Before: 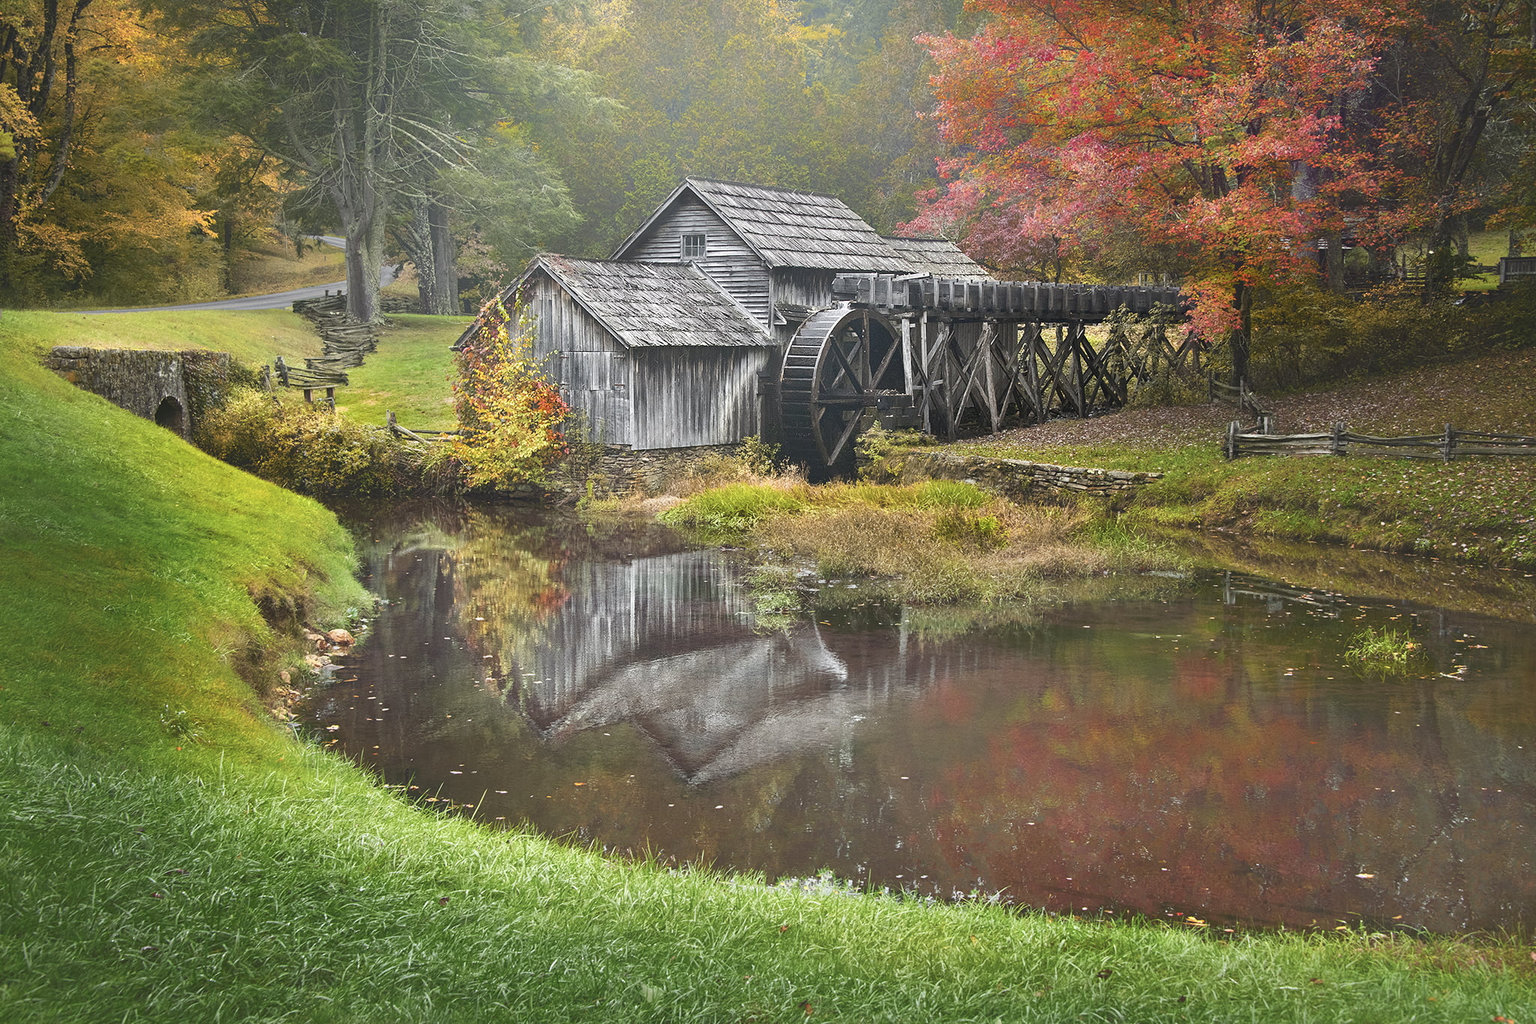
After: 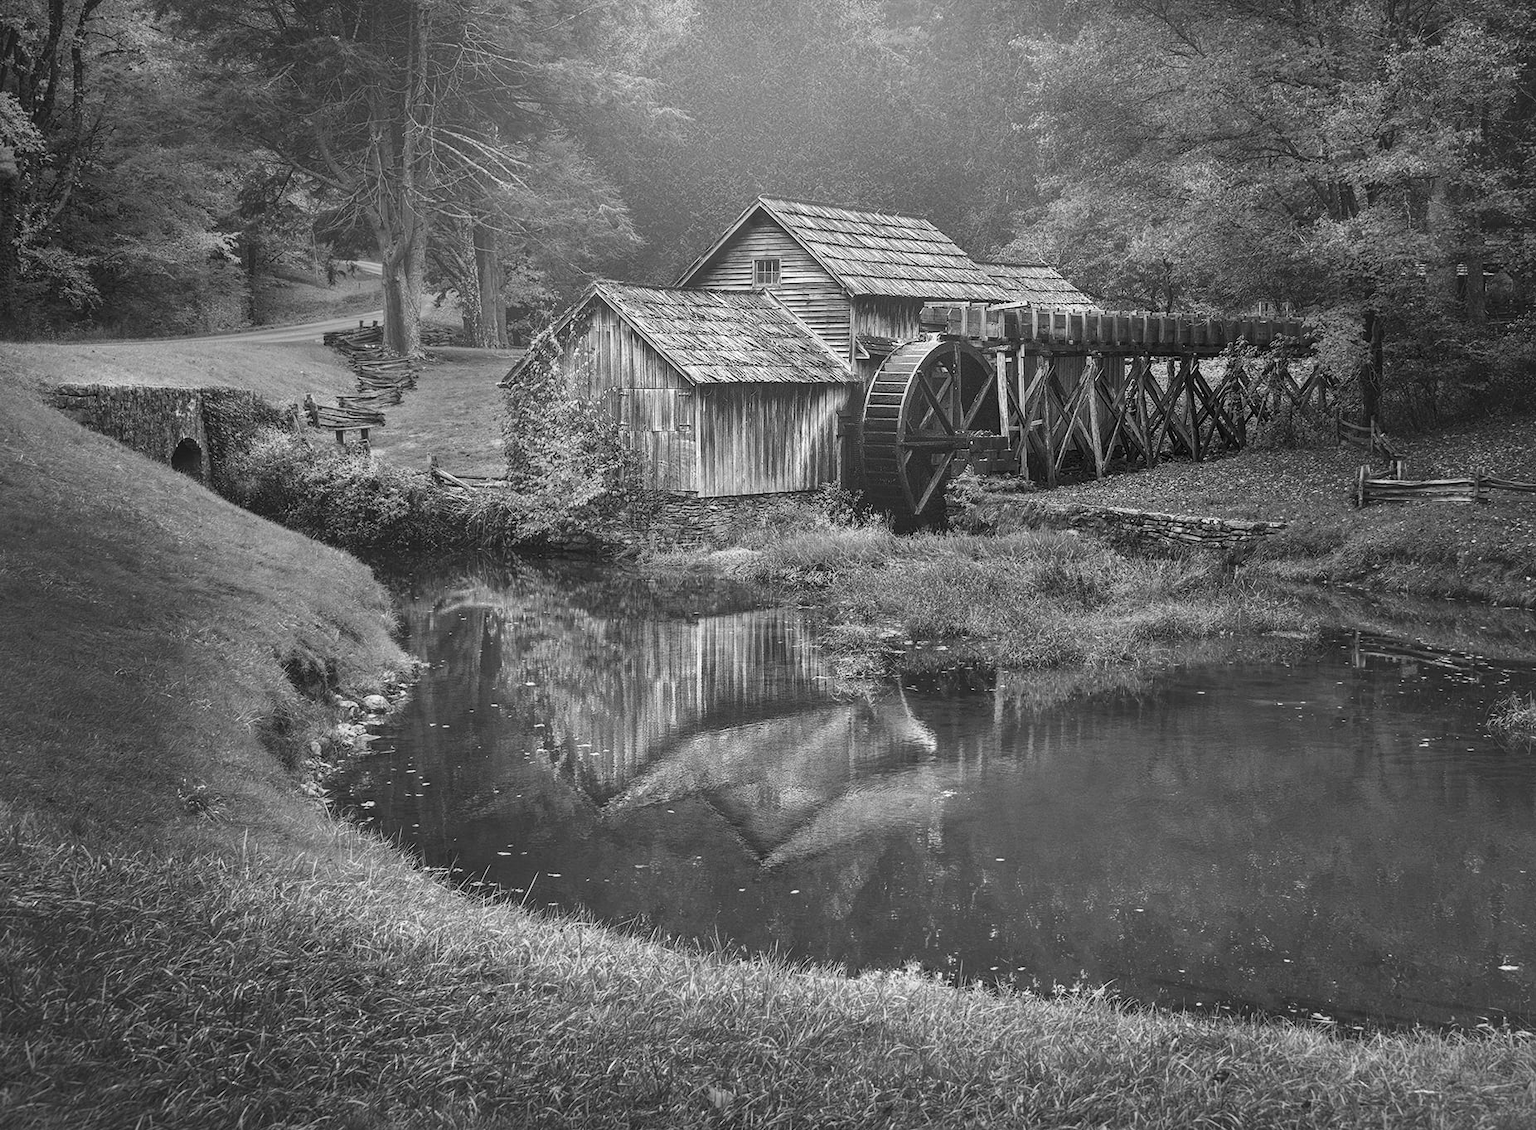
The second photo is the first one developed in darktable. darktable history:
color calibration: output gray [0.246, 0.254, 0.501, 0], gray › normalize channels true, illuminant same as pipeline (D50), adaptation XYZ, x 0.346, y 0.359, gamut compression 0
local contrast: on, module defaults
crop: right 9.509%, bottom 0.031%
shadows and highlights: shadows -23.08, highlights 46.15, soften with gaussian
